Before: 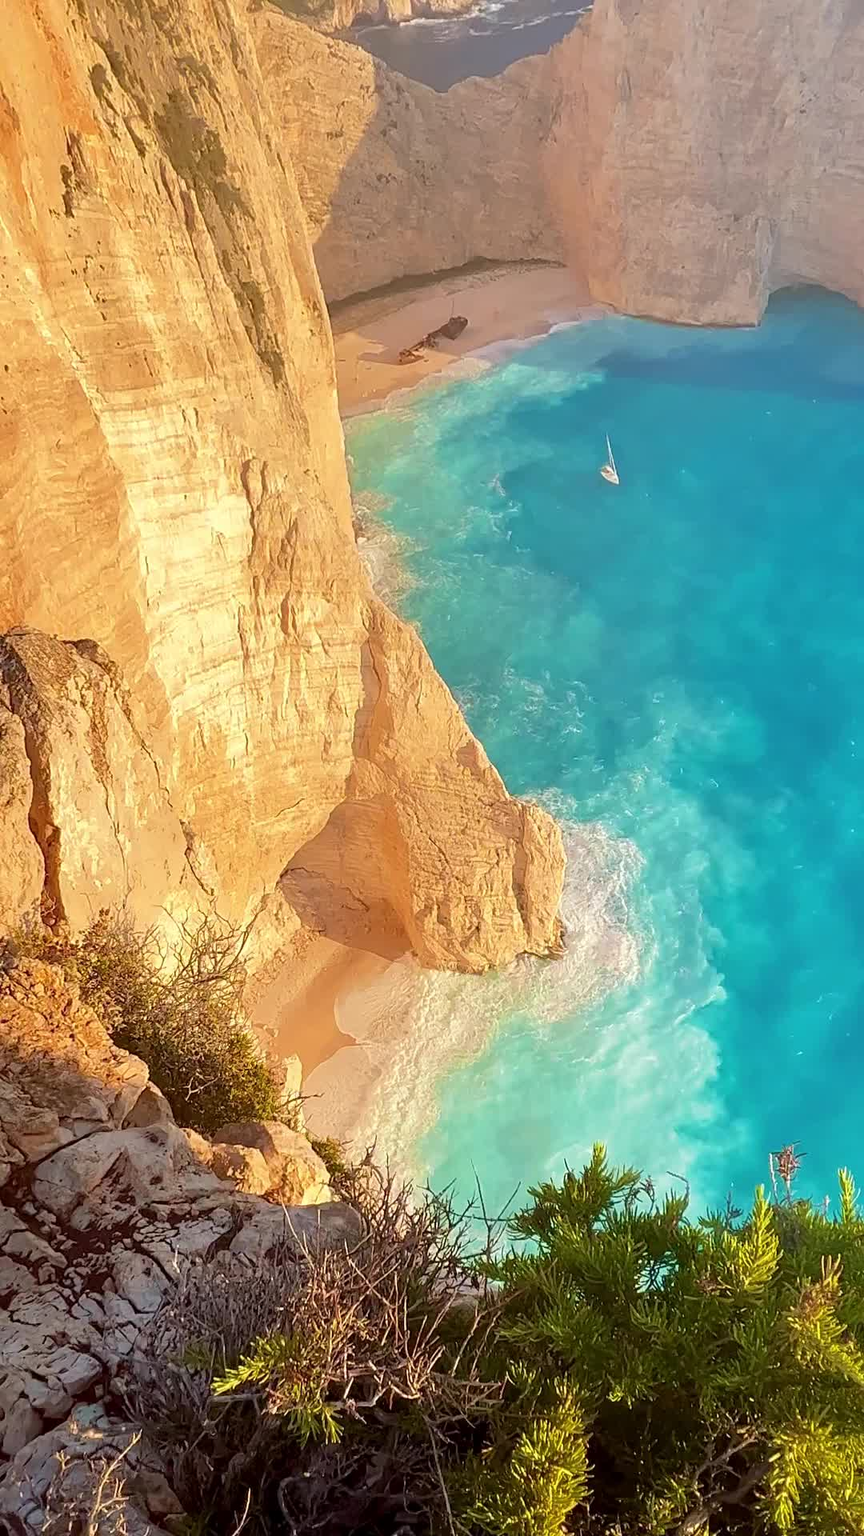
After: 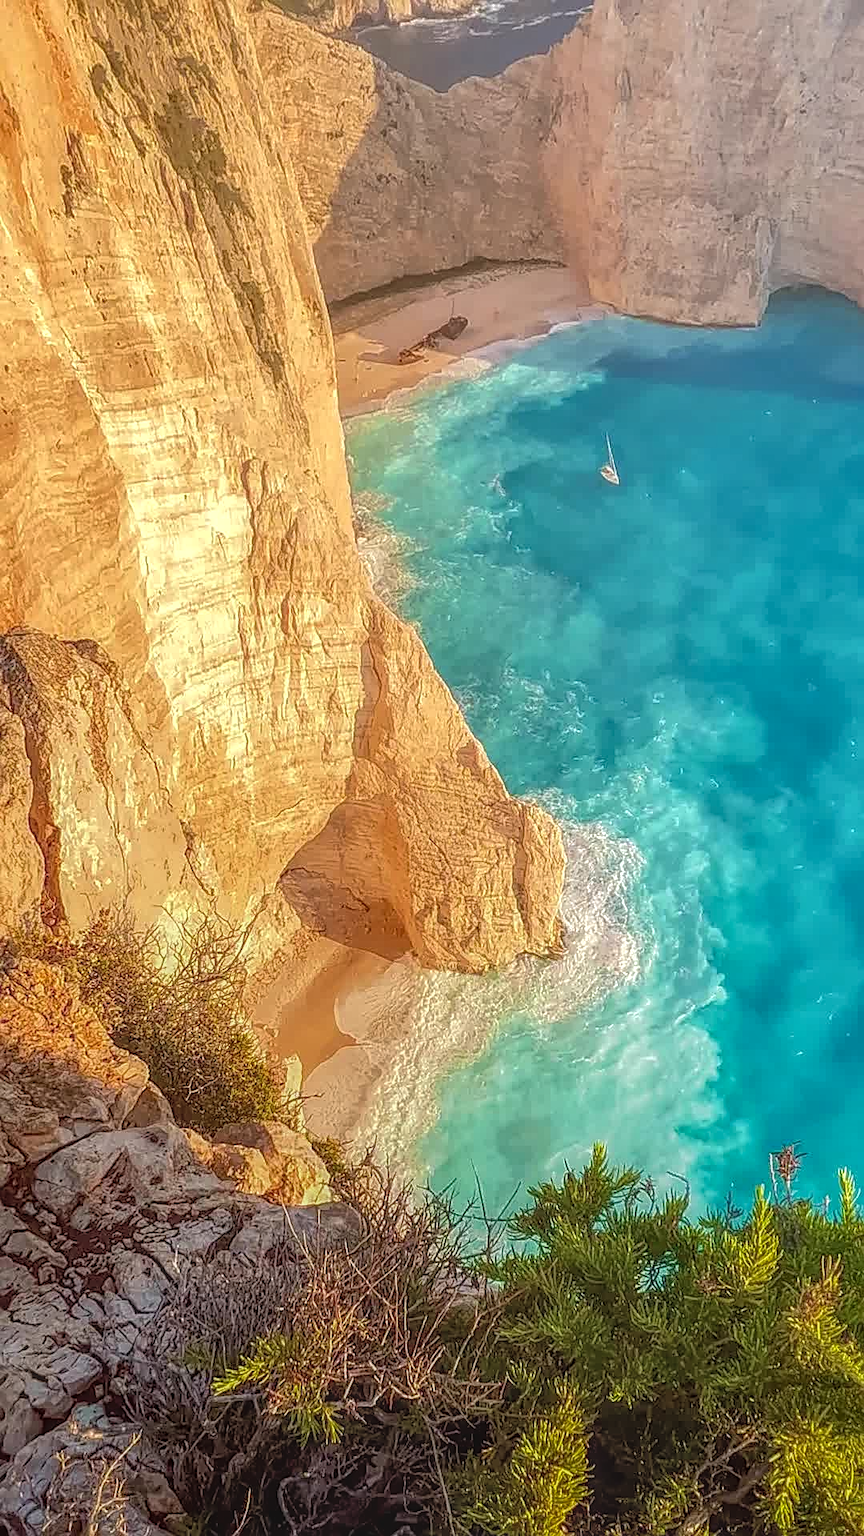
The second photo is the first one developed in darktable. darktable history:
local contrast: highlights 20%, shadows 30%, detail 200%, midtone range 0.2
sharpen: on, module defaults
